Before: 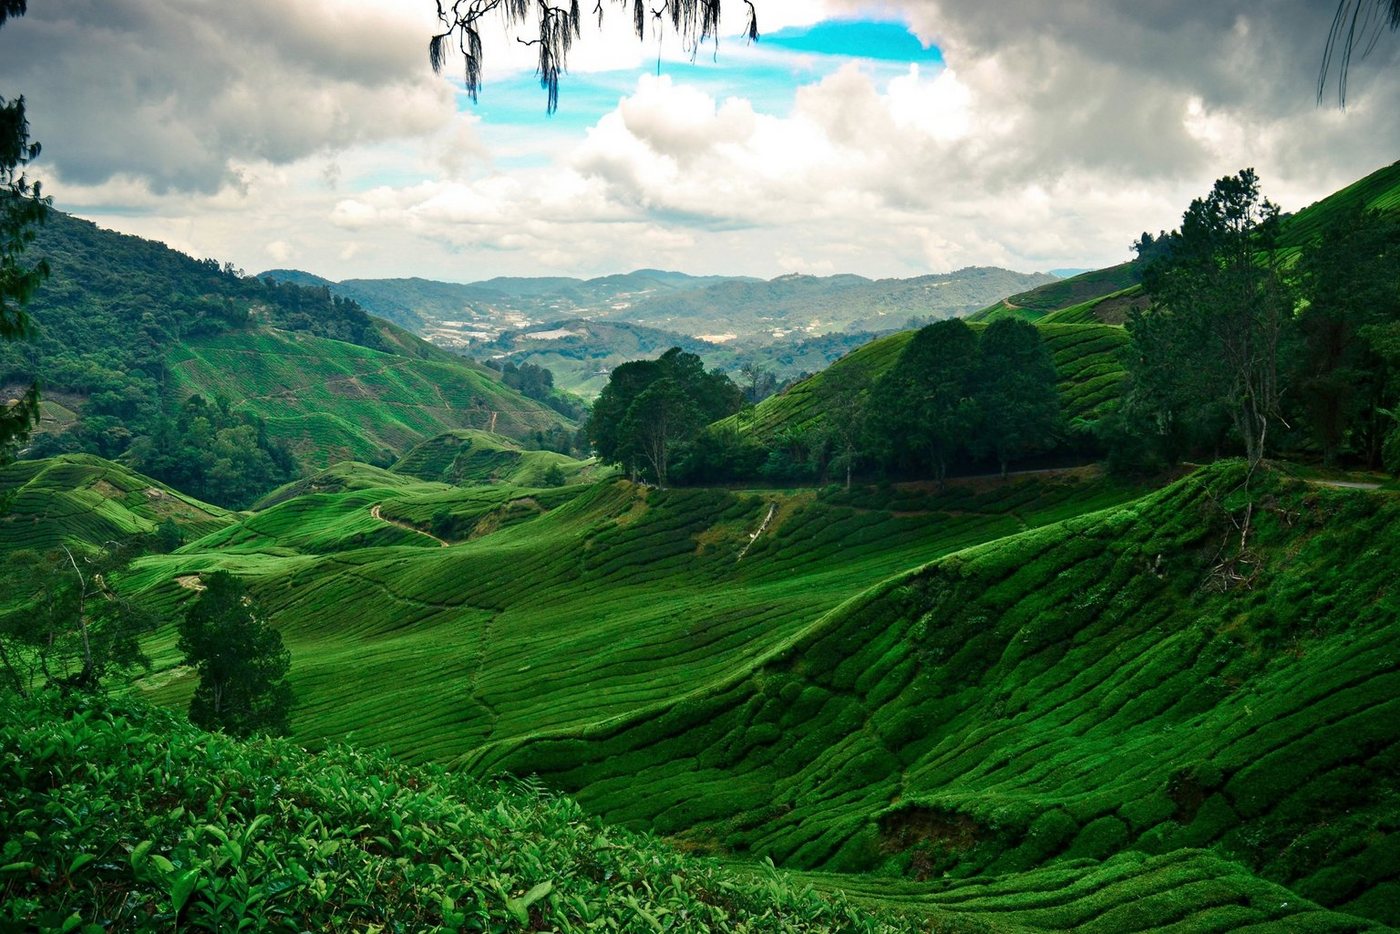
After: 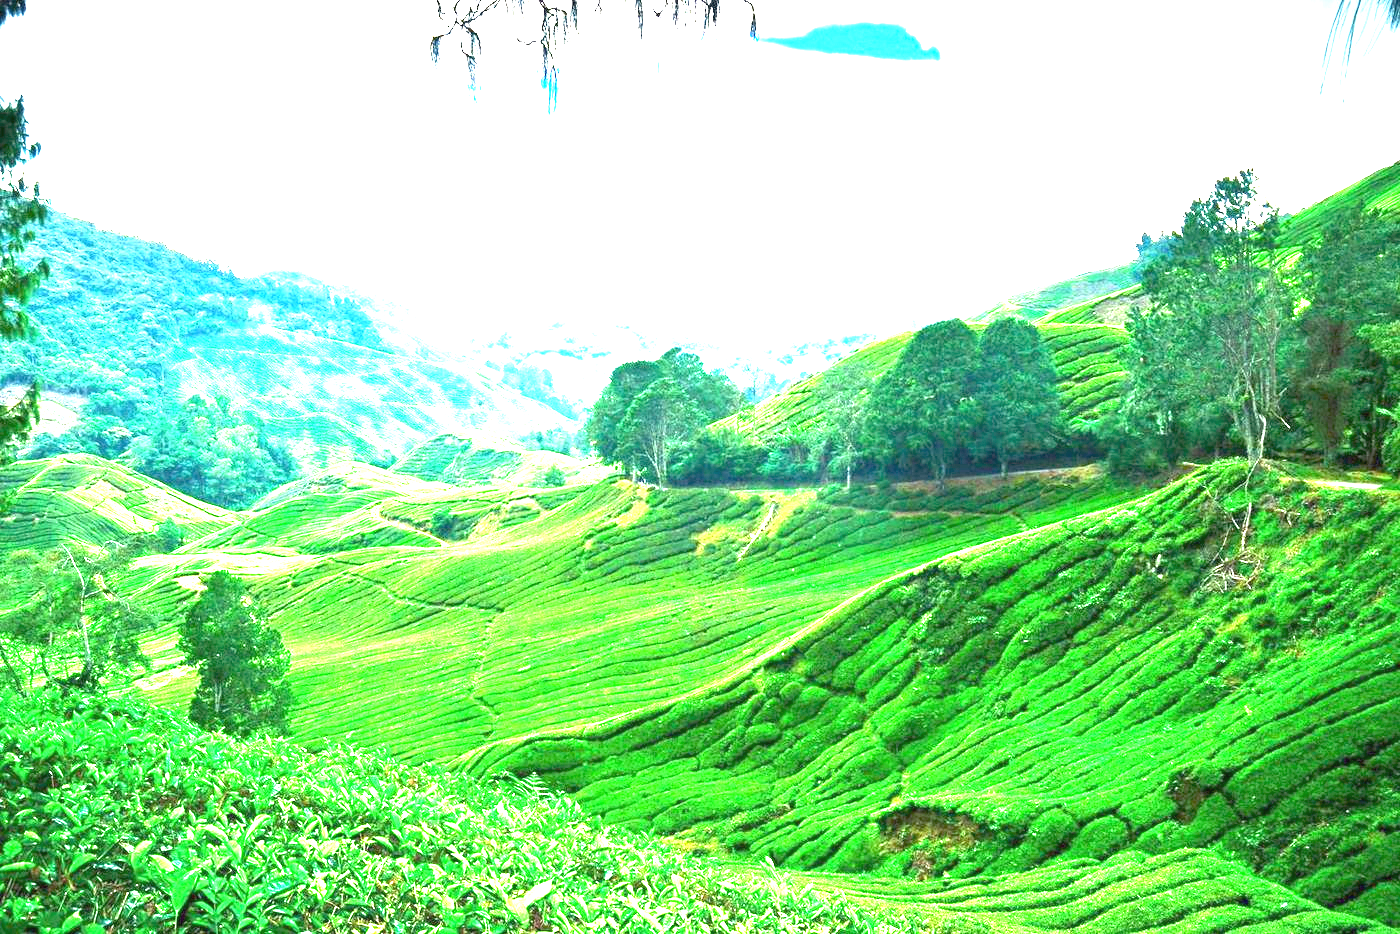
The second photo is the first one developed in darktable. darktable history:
exposure: black level correction 0, exposure 4.037 EV, compensate highlight preservation false
